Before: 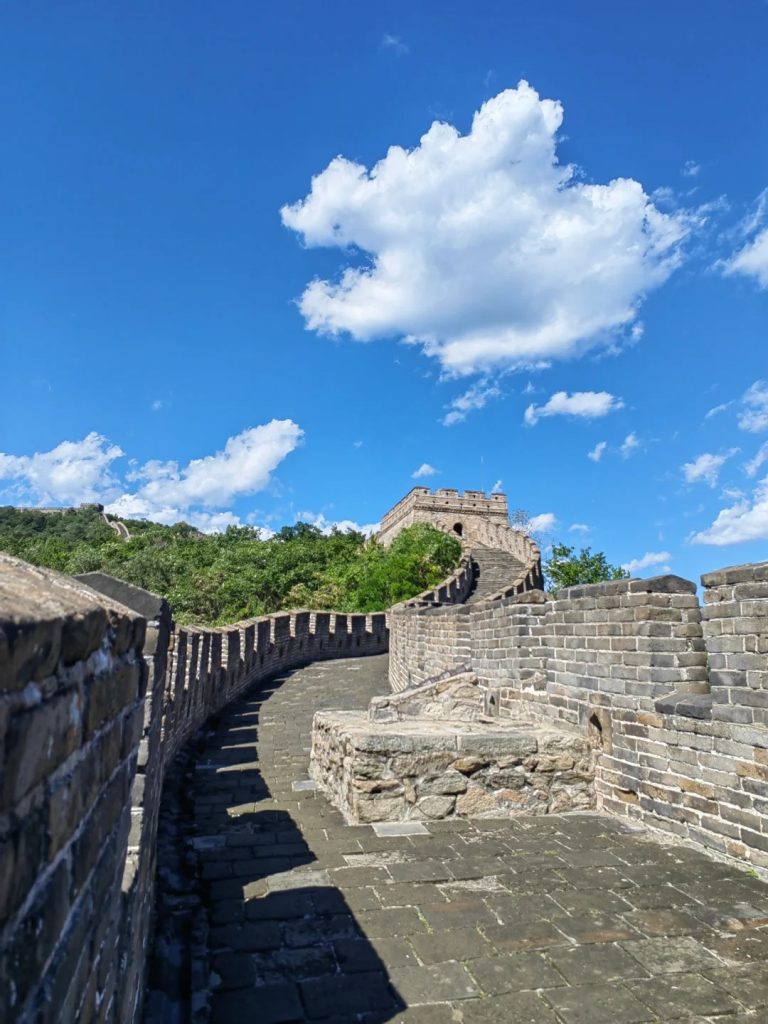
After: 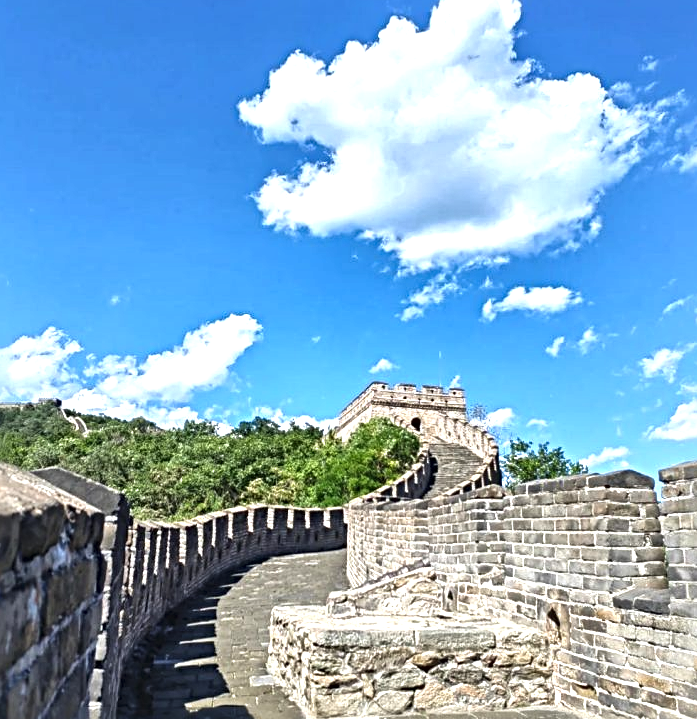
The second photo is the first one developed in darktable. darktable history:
local contrast: mode bilateral grid, contrast 20, coarseness 50, detail 161%, midtone range 0.2
sharpen: radius 4.883
exposure: black level correction -0.005, exposure 0.622 EV, compensate highlight preservation false
crop: left 5.596%, top 10.314%, right 3.534%, bottom 19.395%
